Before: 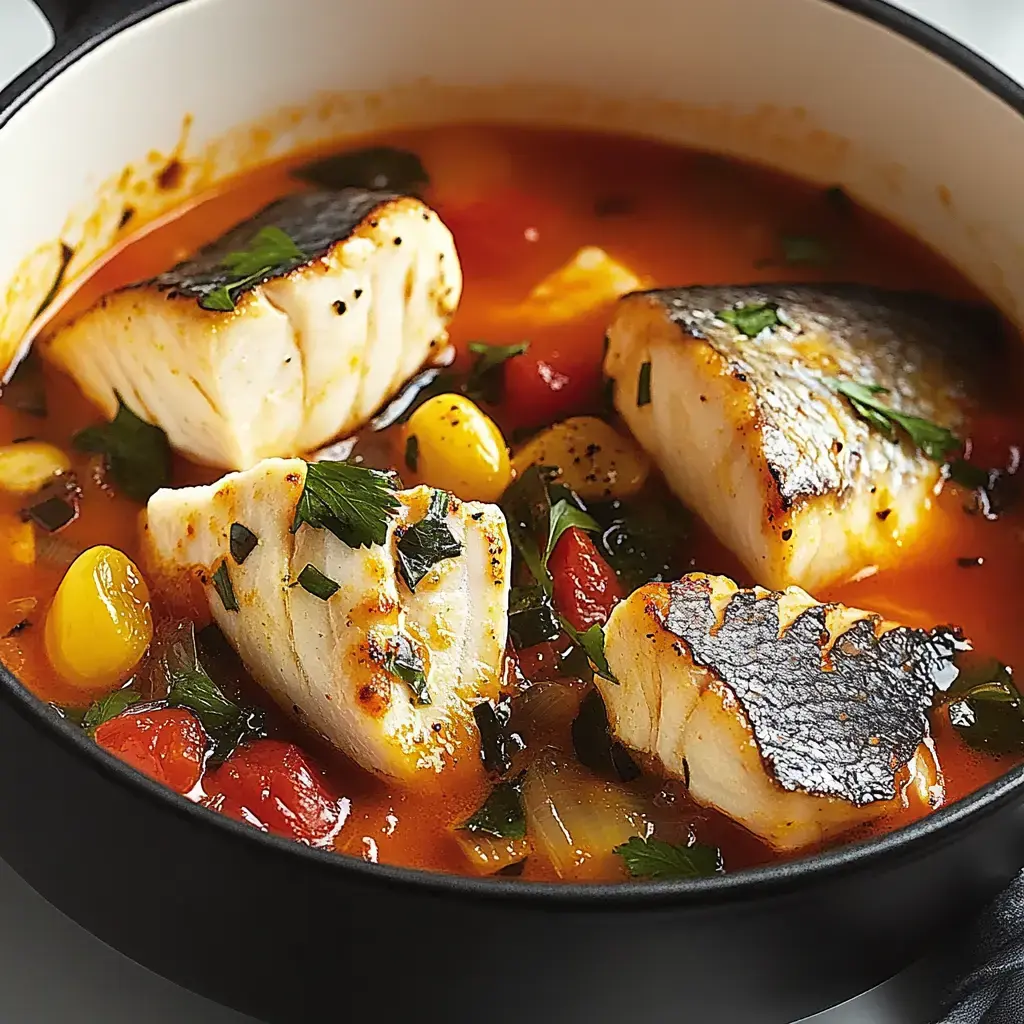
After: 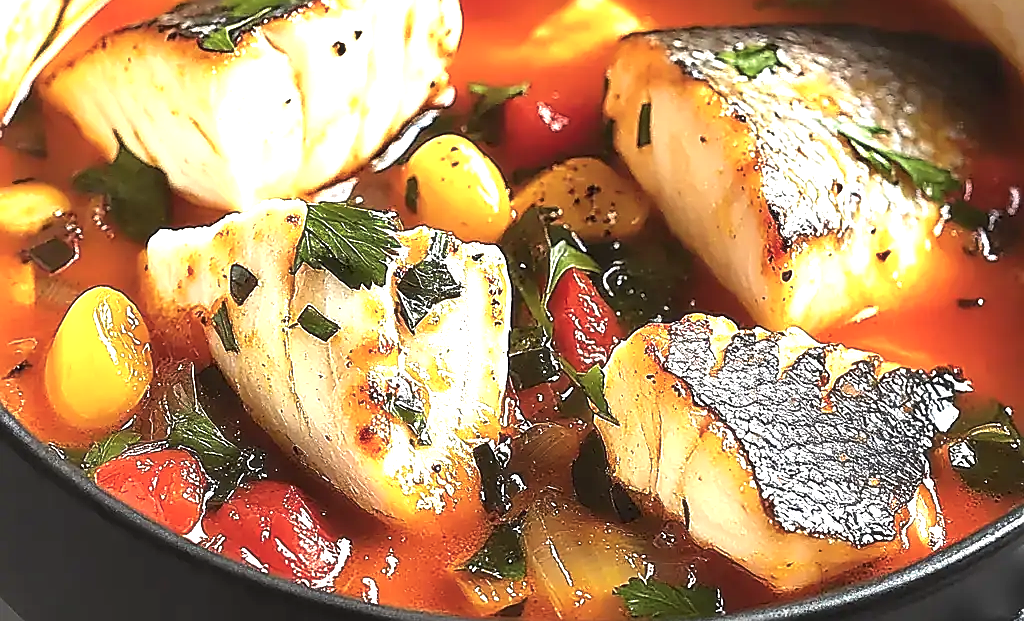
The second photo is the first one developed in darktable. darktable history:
exposure: black level correction 0, exposure 1.1 EV, compensate exposure bias true, compensate highlight preservation false
sharpen: radius 1.4, amount 1.25, threshold 0.7
crop and rotate: top 25.357%, bottom 13.942%
soften: size 10%, saturation 50%, brightness 0.2 EV, mix 10%
